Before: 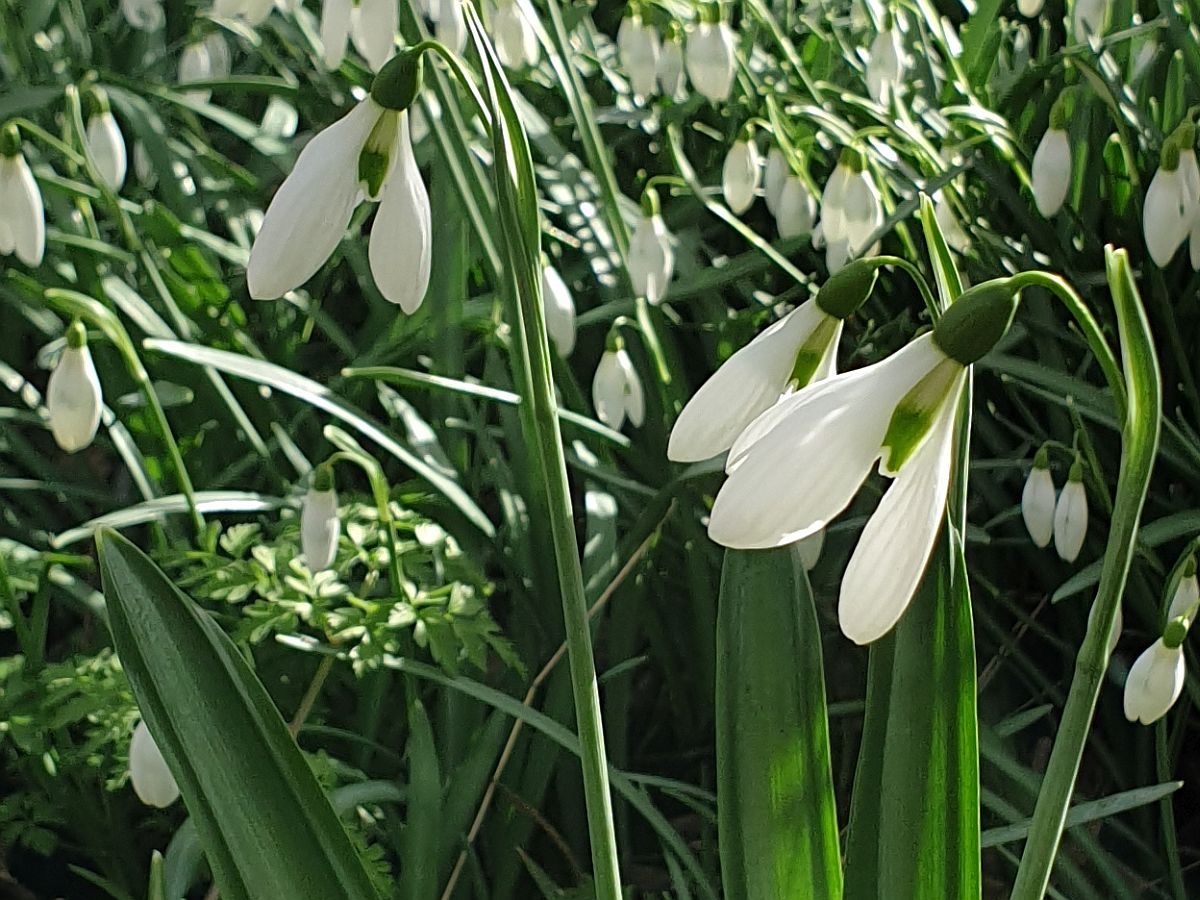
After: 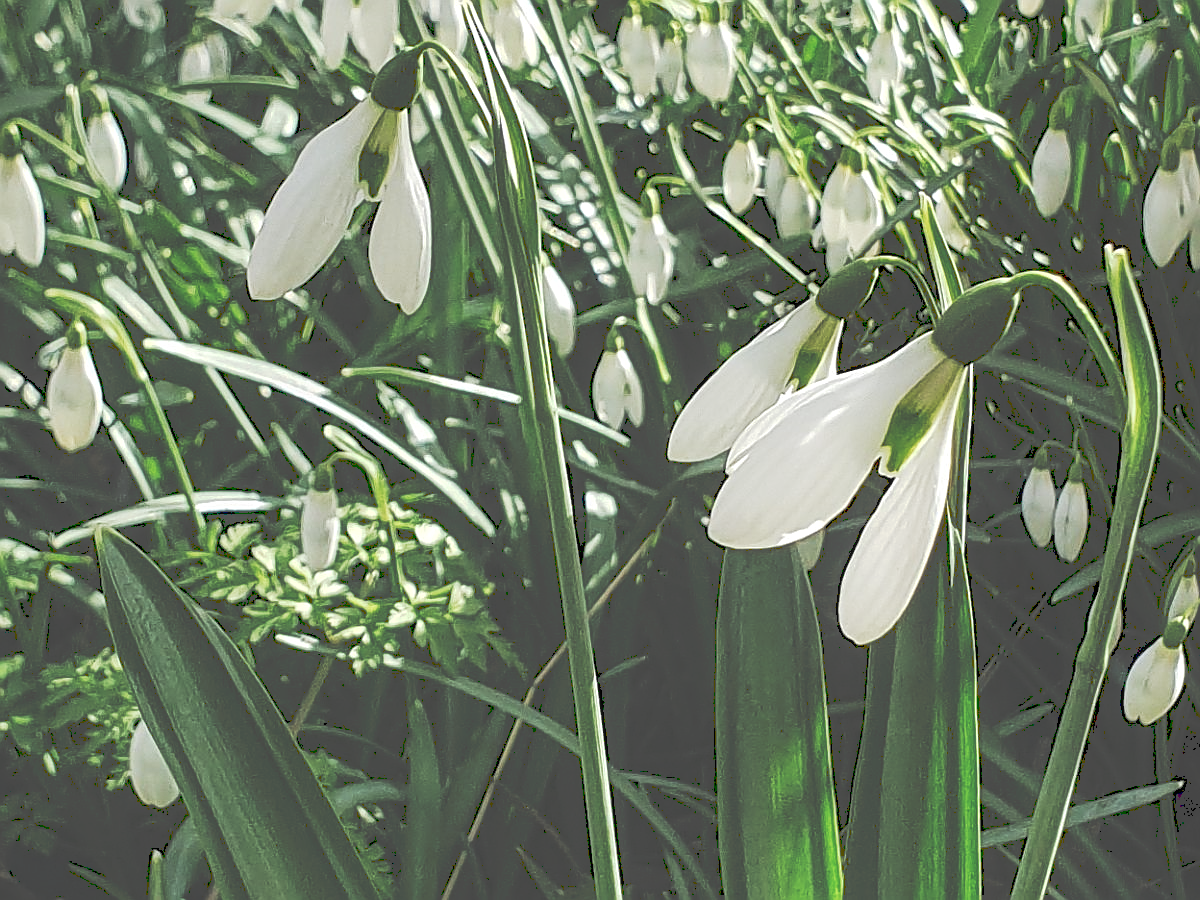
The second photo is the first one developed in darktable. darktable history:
tone curve: curves: ch0 [(0, 0) (0.003, 0.301) (0.011, 0.302) (0.025, 0.307) (0.044, 0.313) (0.069, 0.316) (0.1, 0.322) (0.136, 0.325) (0.177, 0.341) (0.224, 0.358) (0.277, 0.386) (0.335, 0.429) (0.399, 0.486) (0.468, 0.556) (0.543, 0.644) (0.623, 0.728) (0.709, 0.796) (0.801, 0.854) (0.898, 0.908) (1, 1)], preserve colors none
sharpen: on, module defaults
local contrast: on, module defaults
